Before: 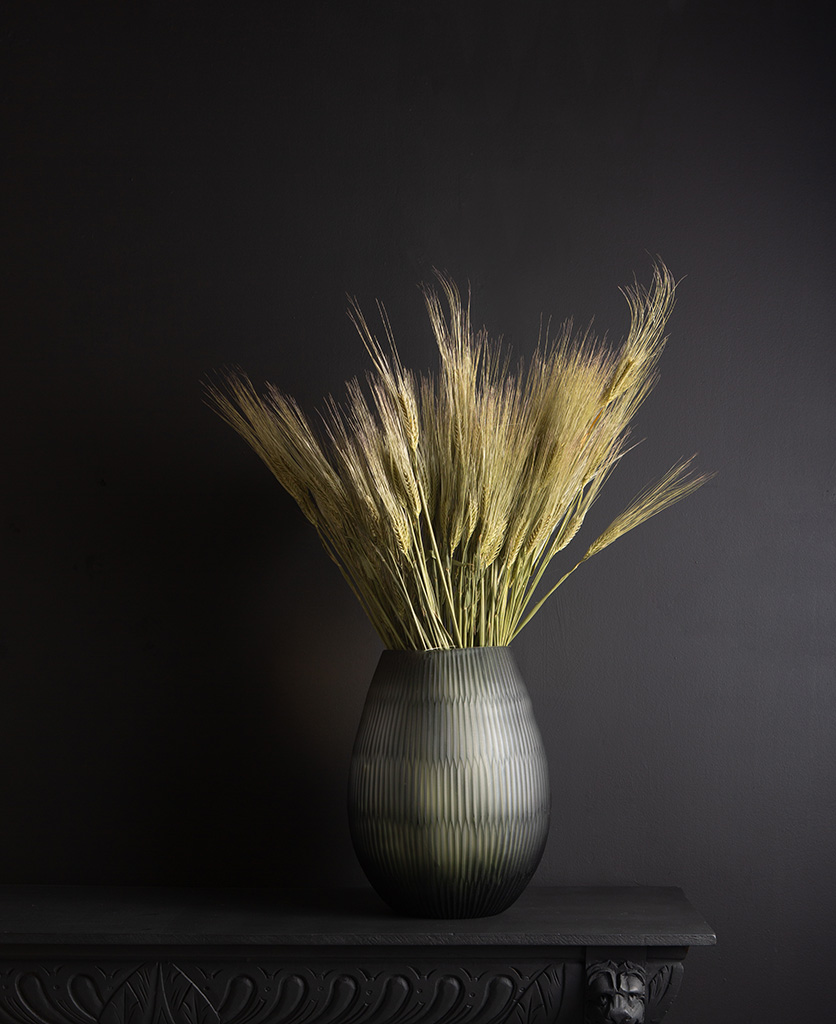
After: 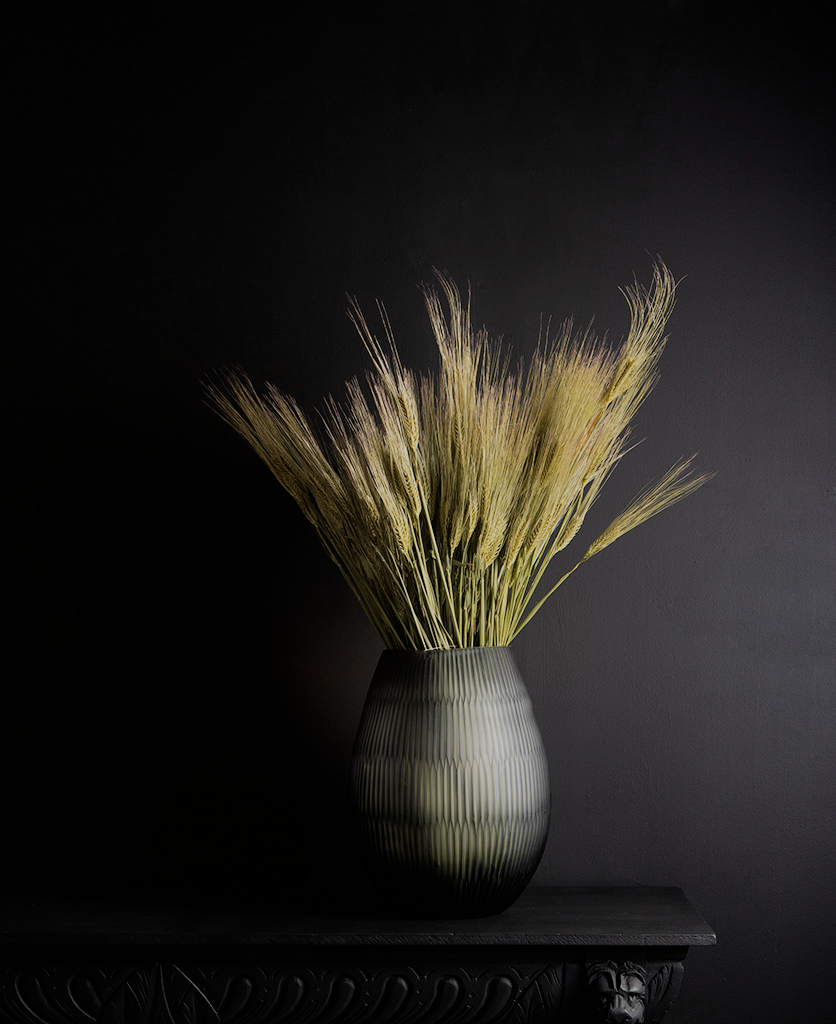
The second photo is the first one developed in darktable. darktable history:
filmic rgb: black relative exposure -6.98 EV, white relative exposure 5.68 EV, hardness 2.85
color balance rgb: perceptual saturation grading › global saturation 9.59%
